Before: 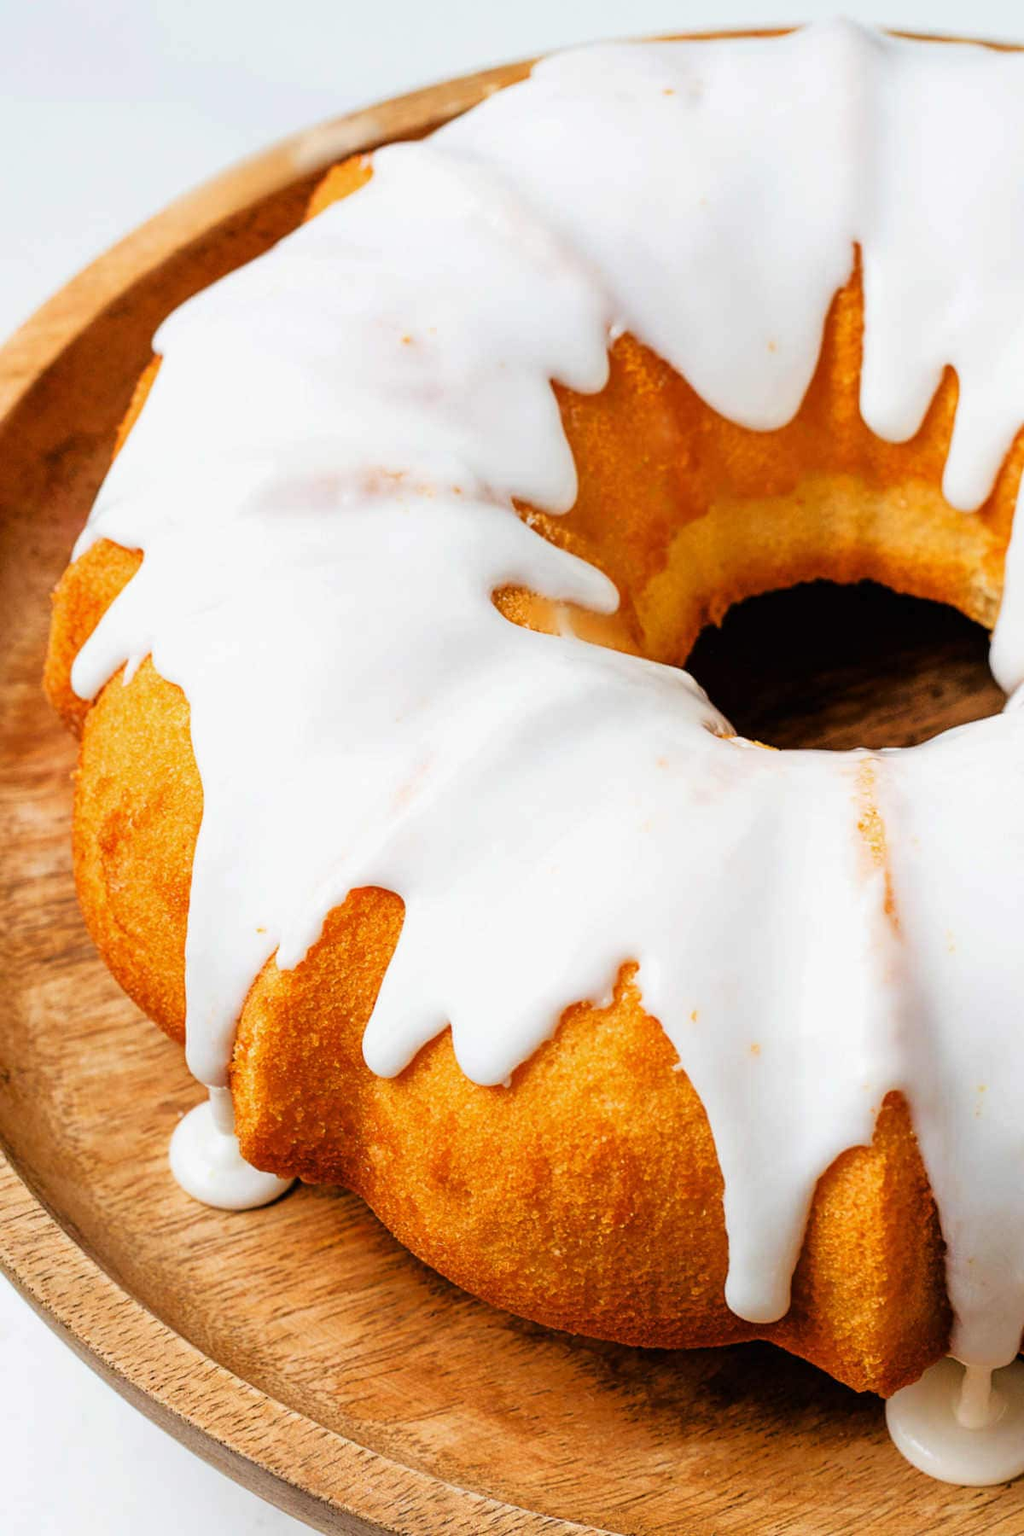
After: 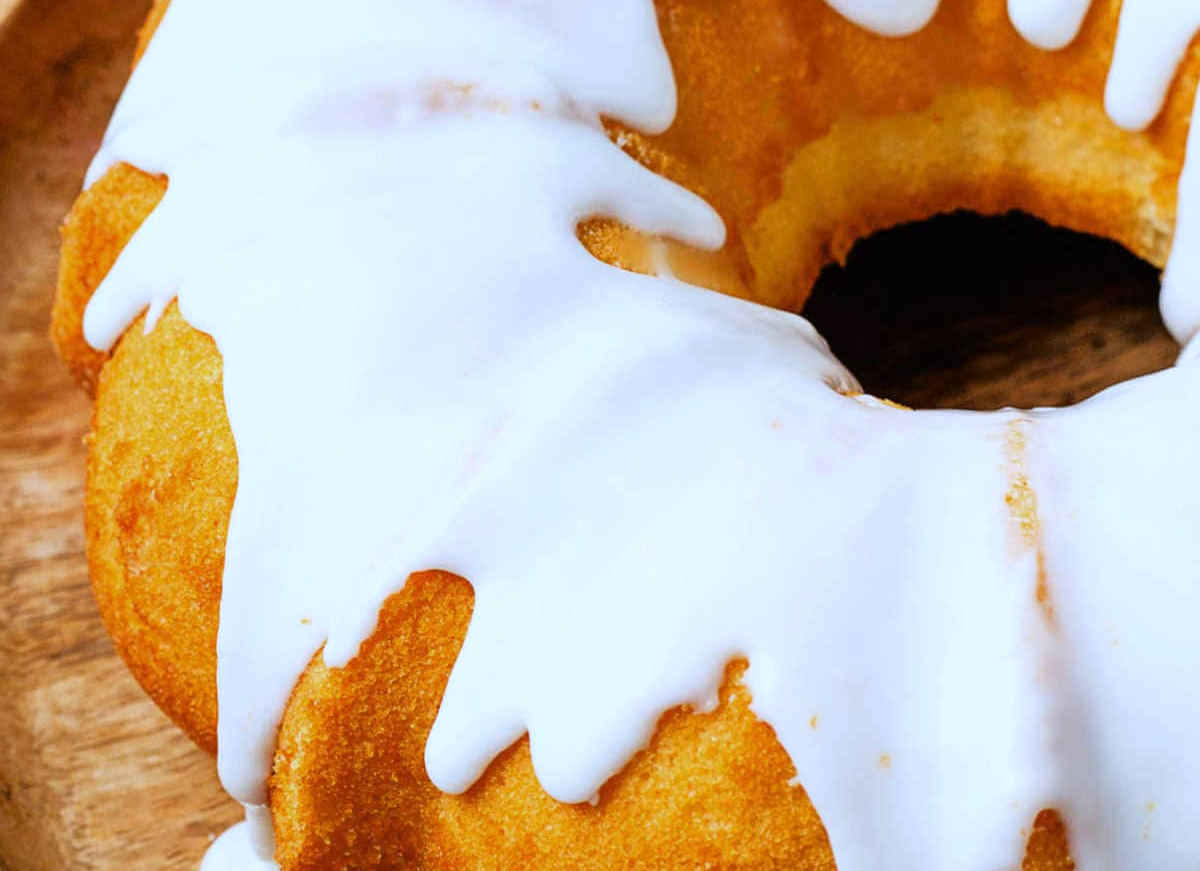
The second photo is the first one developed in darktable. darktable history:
white balance: red 0.926, green 1.003, blue 1.133
crop and rotate: top 26.056%, bottom 25.543%
